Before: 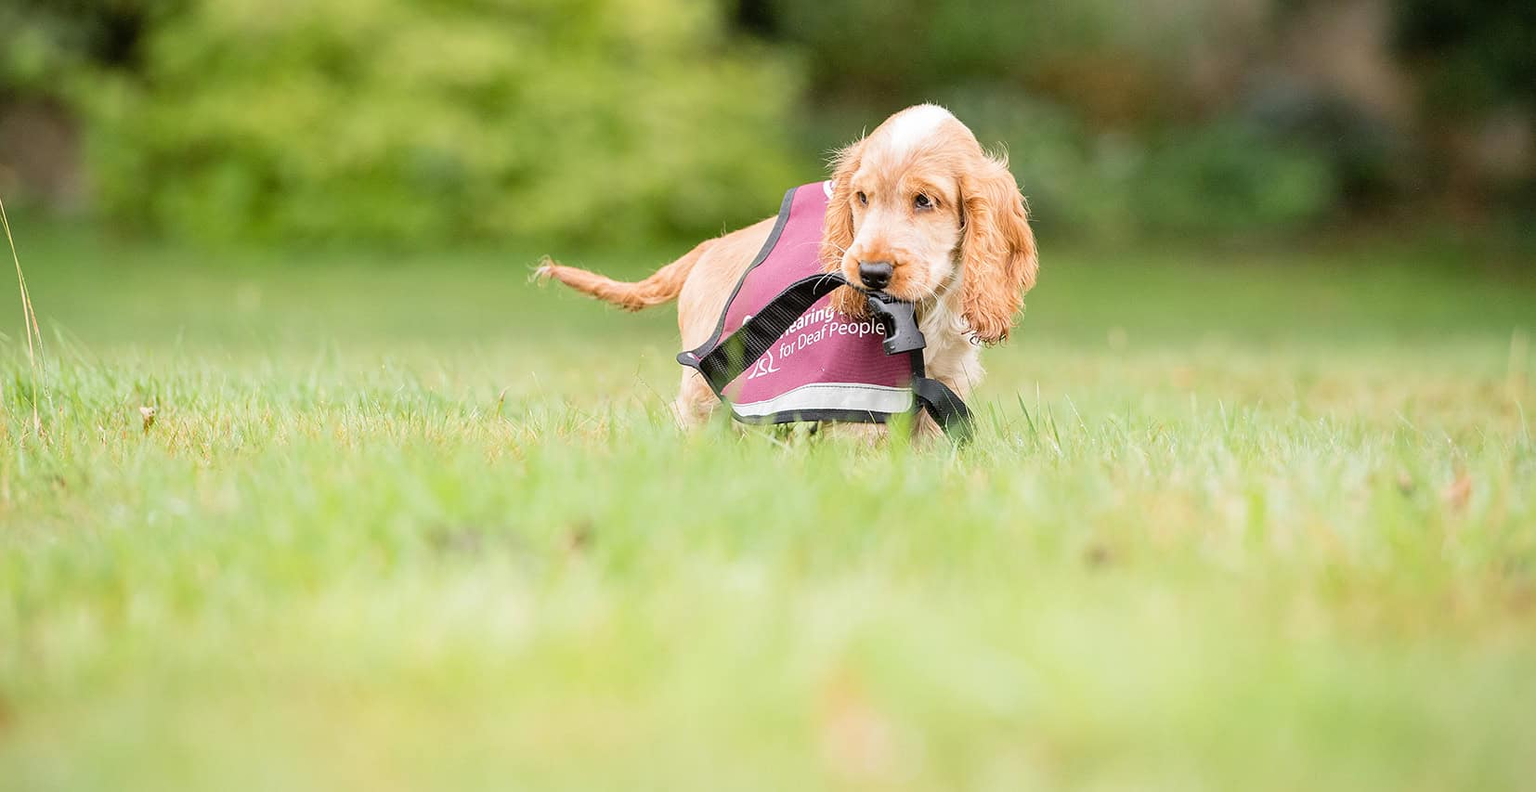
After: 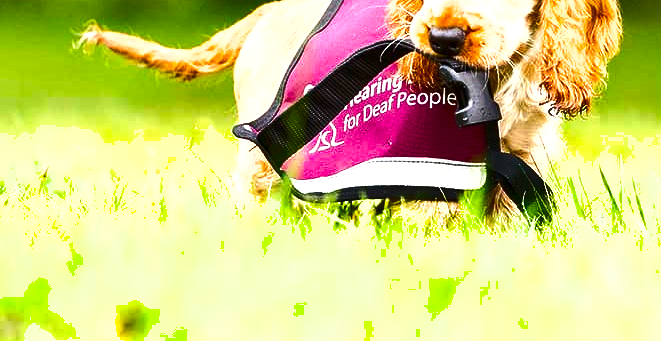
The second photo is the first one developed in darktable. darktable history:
crop: left 30%, top 30%, right 30%, bottom 30%
exposure: black level correction 0, exposure 0.7 EV, compensate exposure bias true, compensate highlight preservation false
shadows and highlights: radius 171.16, shadows 27, white point adjustment 3.13, highlights -67.95, soften with gaussian
color balance rgb: linear chroma grading › global chroma 15%, perceptual saturation grading › global saturation 30%
